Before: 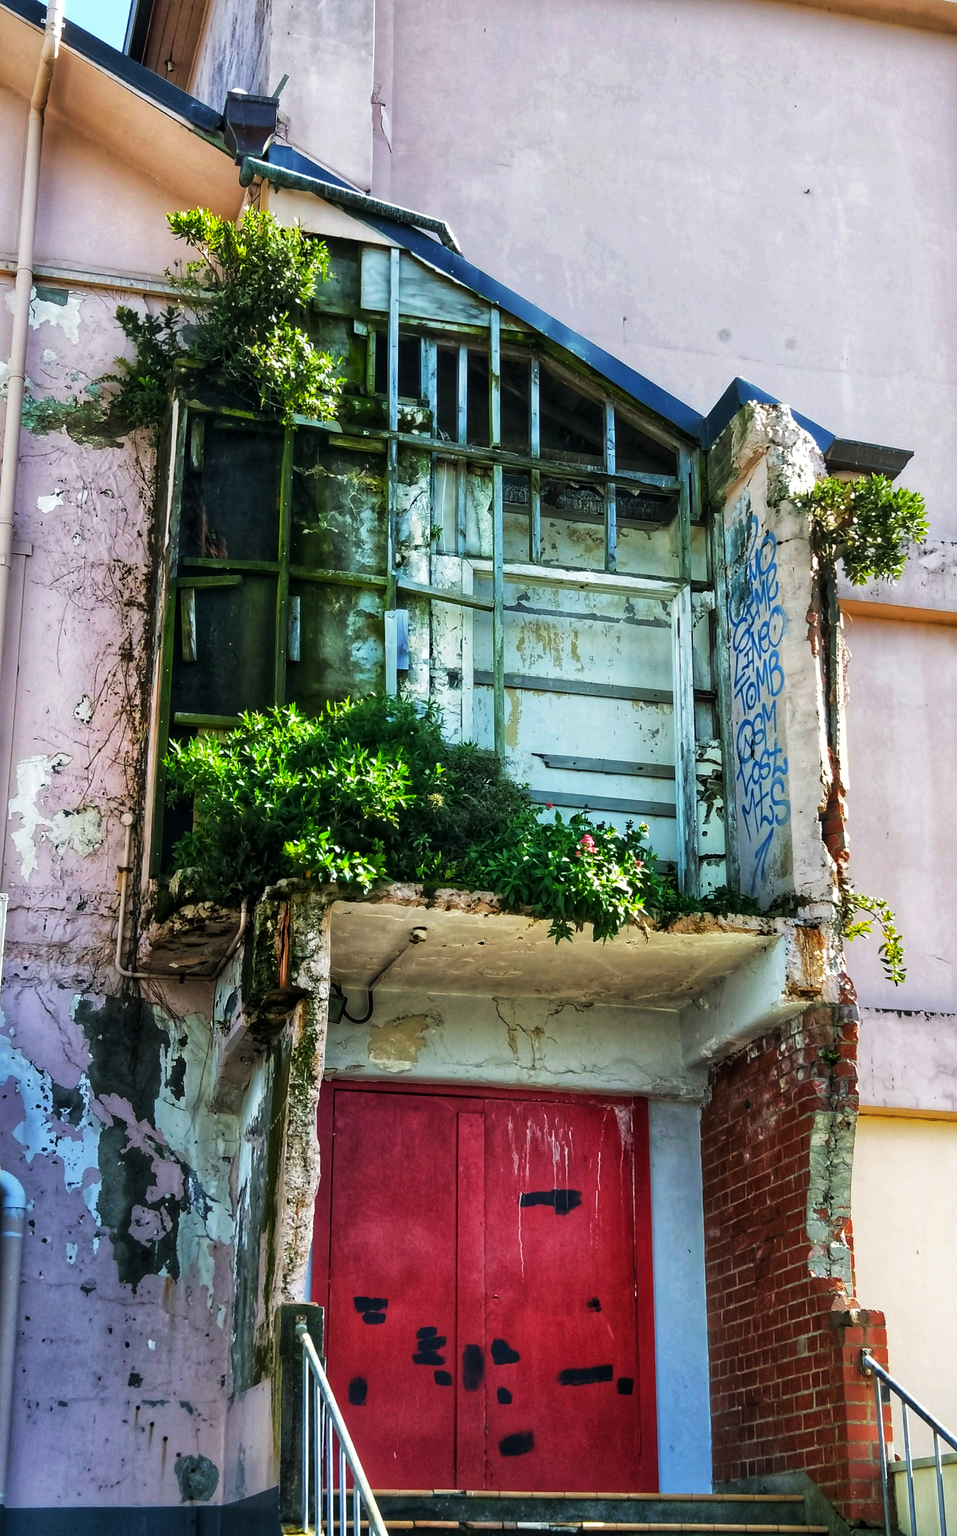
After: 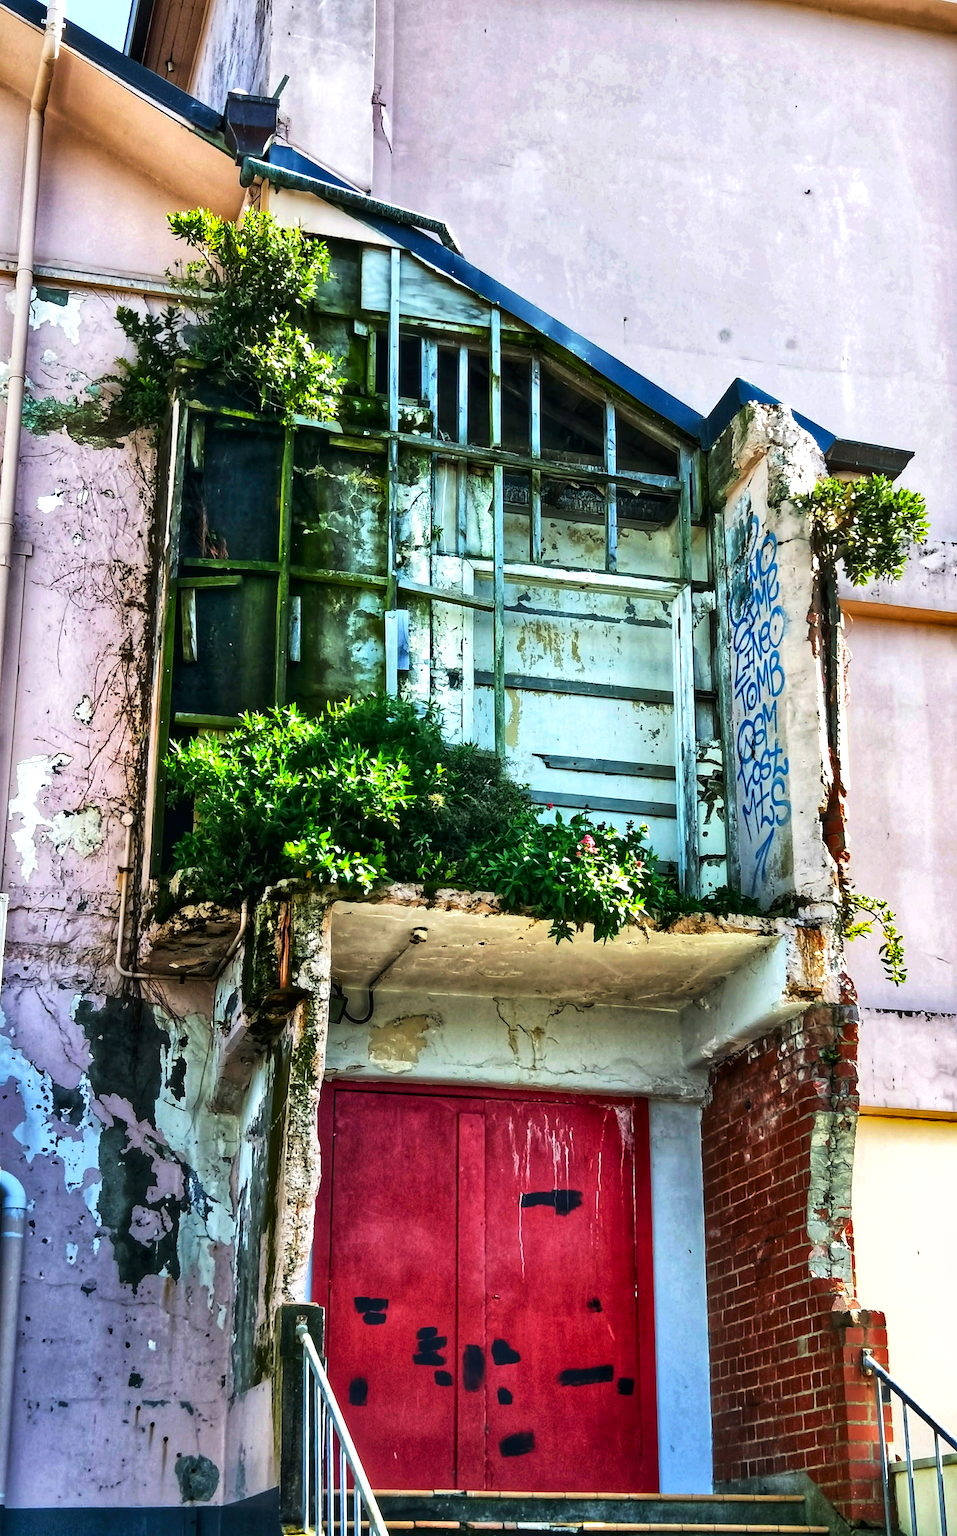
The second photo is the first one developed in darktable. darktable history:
tone curve: curves: ch0 [(0.016, 0.011) (0.204, 0.146) (0.515, 0.476) (0.78, 0.795) (1, 0.981)], color space Lab, independent channels, preserve colors none
exposure: black level correction 0.001, exposure 0.498 EV, compensate highlight preservation false
shadows and highlights: soften with gaussian
